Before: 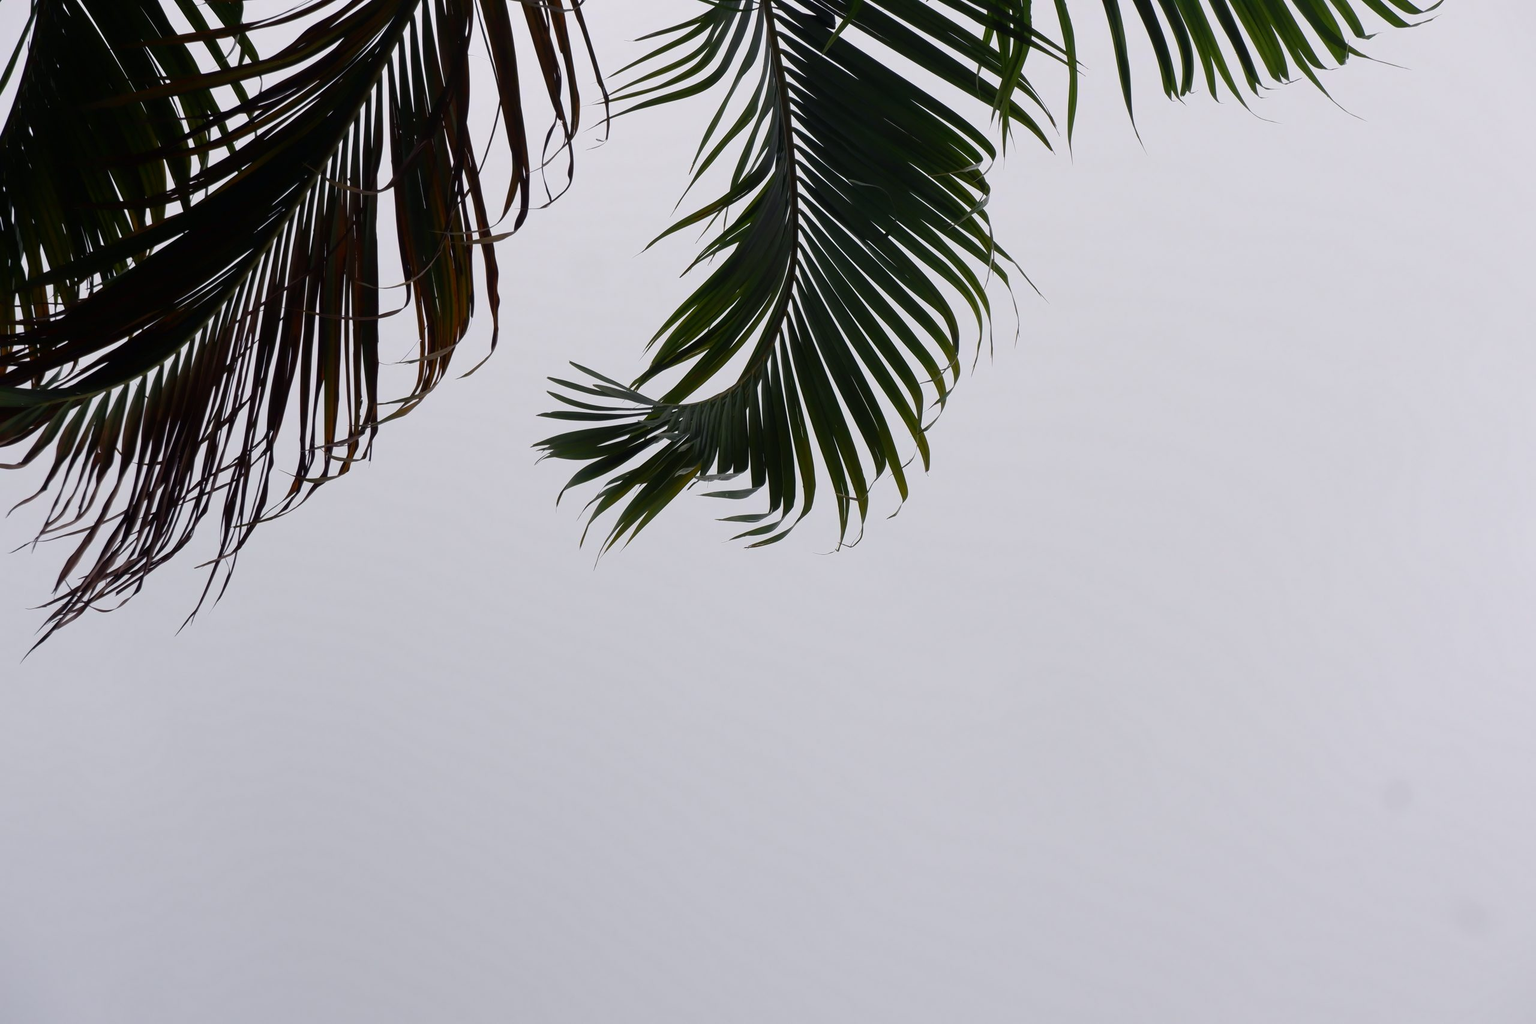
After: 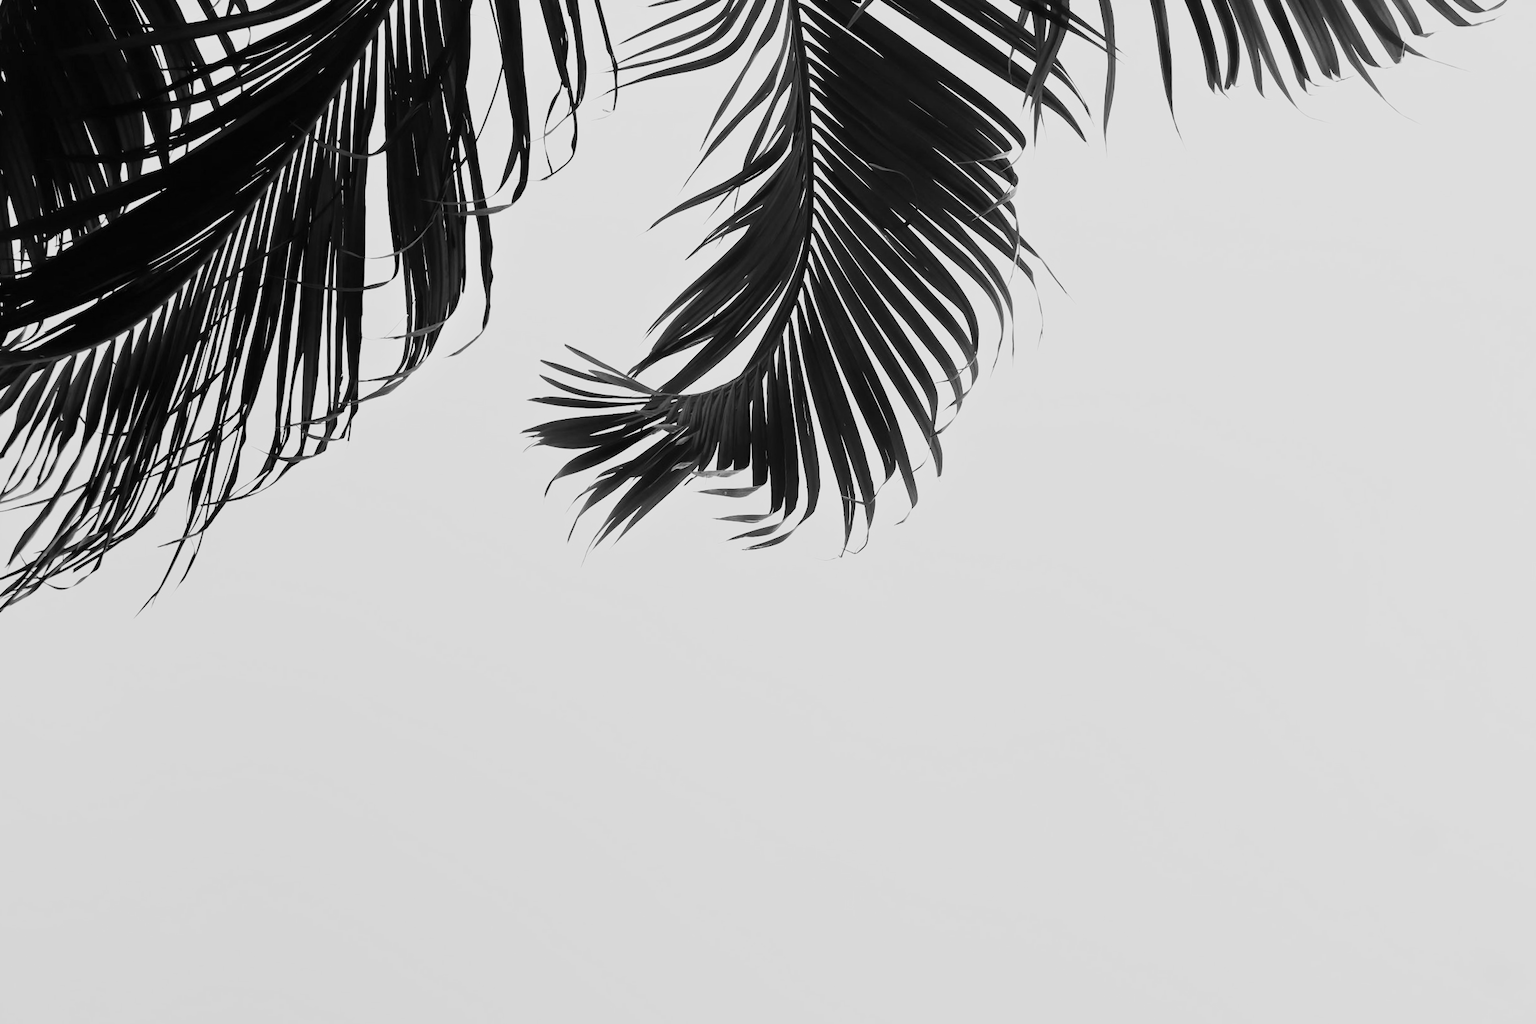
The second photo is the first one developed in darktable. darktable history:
monochrome: a 26.22, b 42.67, size 0.8
tone curve: curves: ch0 [(0, 0) (0.003, 0.004) (0.011, 0.015) (0.025, 0.034) (0.044, 0.061) (0.069, 0.095) (0.1, 0.137) (0.136, 0.187) (0.177, 0.244) (0.224, 0.308) (0.277, 0.415) (0.335, 0.532) (0.399, 0.642) (0.468, 0.747) (0.543, 0.829) (0.623, 0.886) (0.709, 0.924) (0.801, 0.951) (0.898, 0.975) (1, 1)], preserve colors none
crop and rotate: angle -2.38°
